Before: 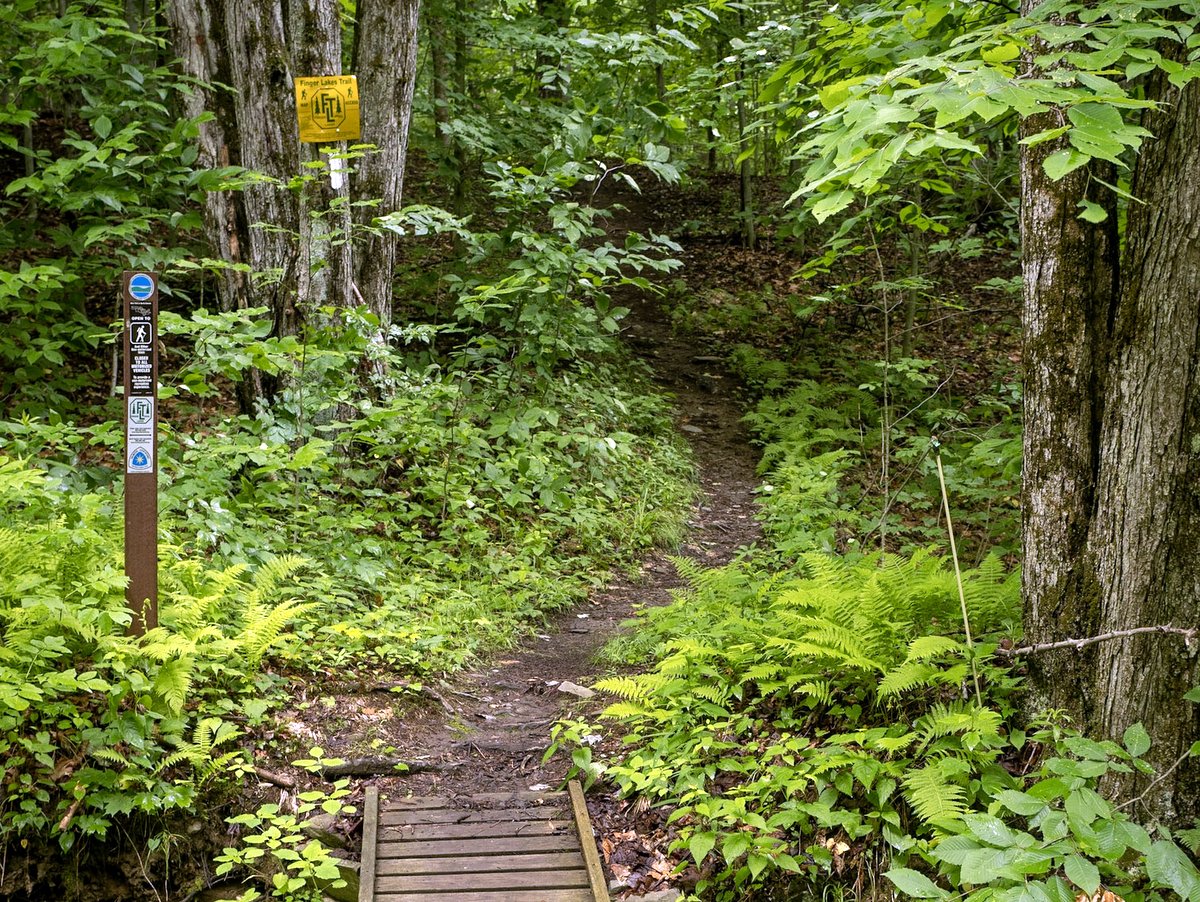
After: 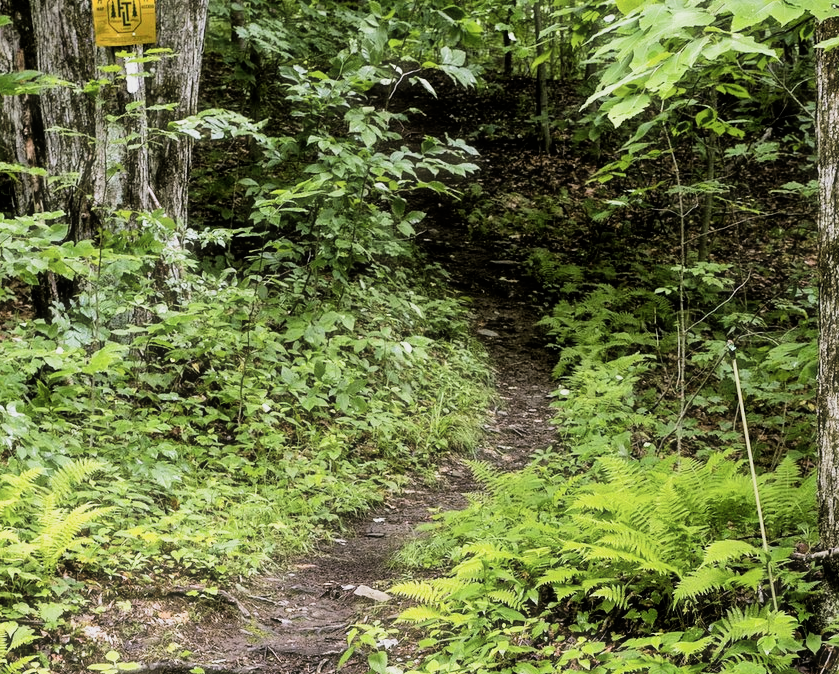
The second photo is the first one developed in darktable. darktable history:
crop and rotate: left 17.046%, top 10.659%, right 12.989%, bottom 14.553%
haze removal: strength -0.1, adaptive false
filmic rgb: black relative exposure -5 EV, white relative exposure 3.5 EV, hardness 3.19, contrast 1.4, highlights saturation mix -50%
